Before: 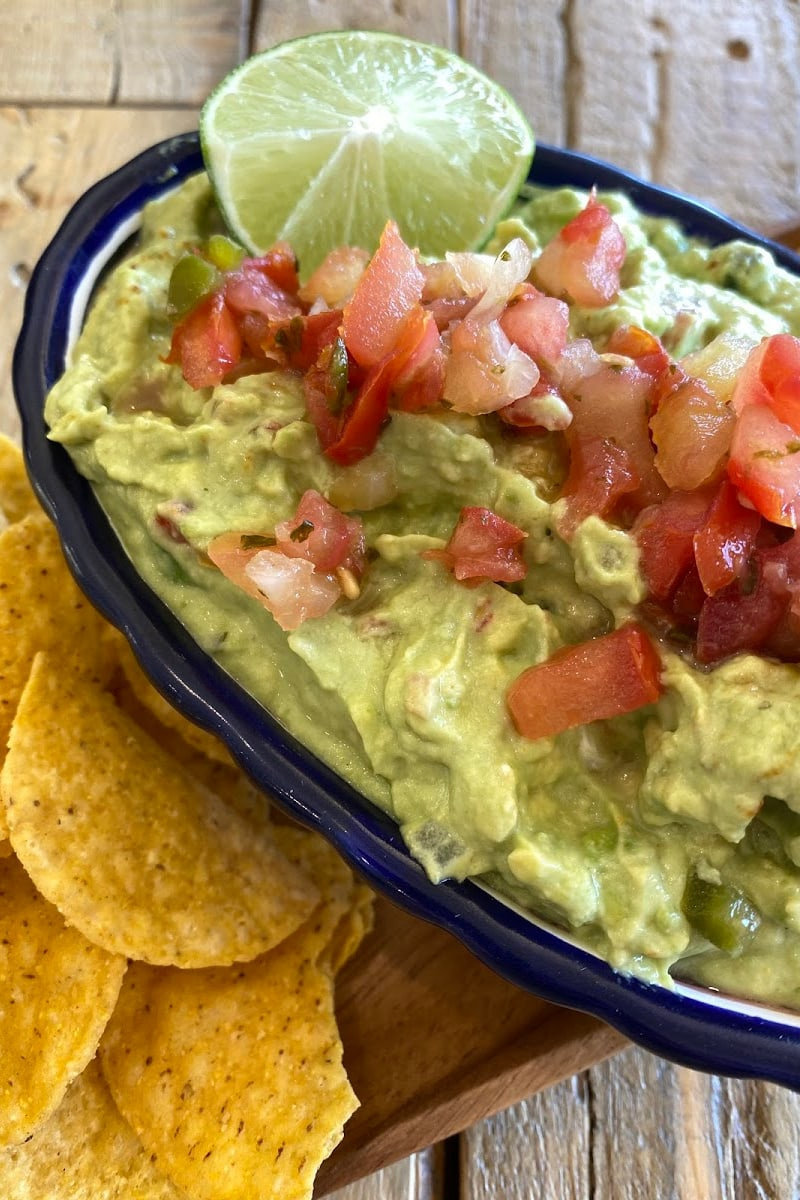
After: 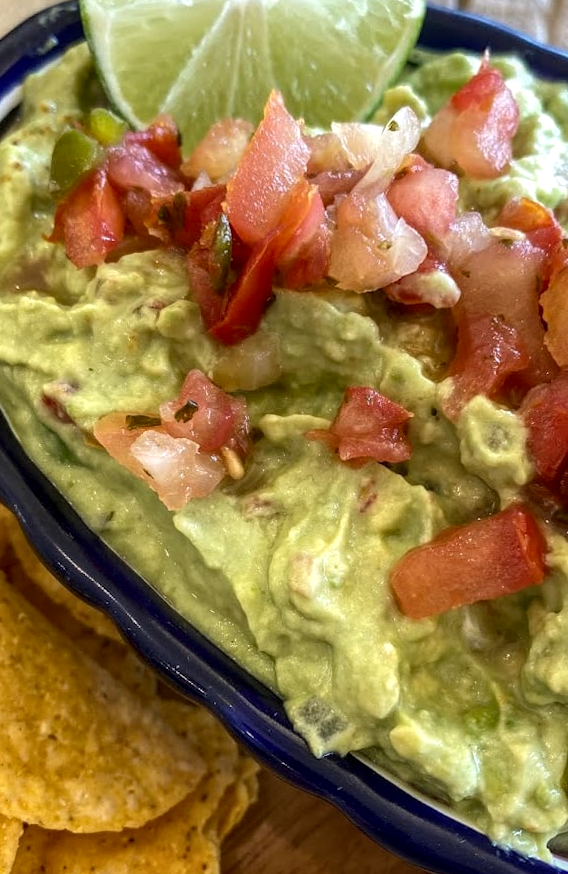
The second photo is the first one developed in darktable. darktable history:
crop and rotate: left 11.831%, top 11.346%, right 13.429%, bottom 13.899%
rotate and perspective: rotation 0.074°, lens shift (vertical) 0.096, lens shift (horizontal) -0.041, crop left 0.043, crop right 0.952, crop top 0.024, crop bottom 0.979
local contrast: detail 130%
